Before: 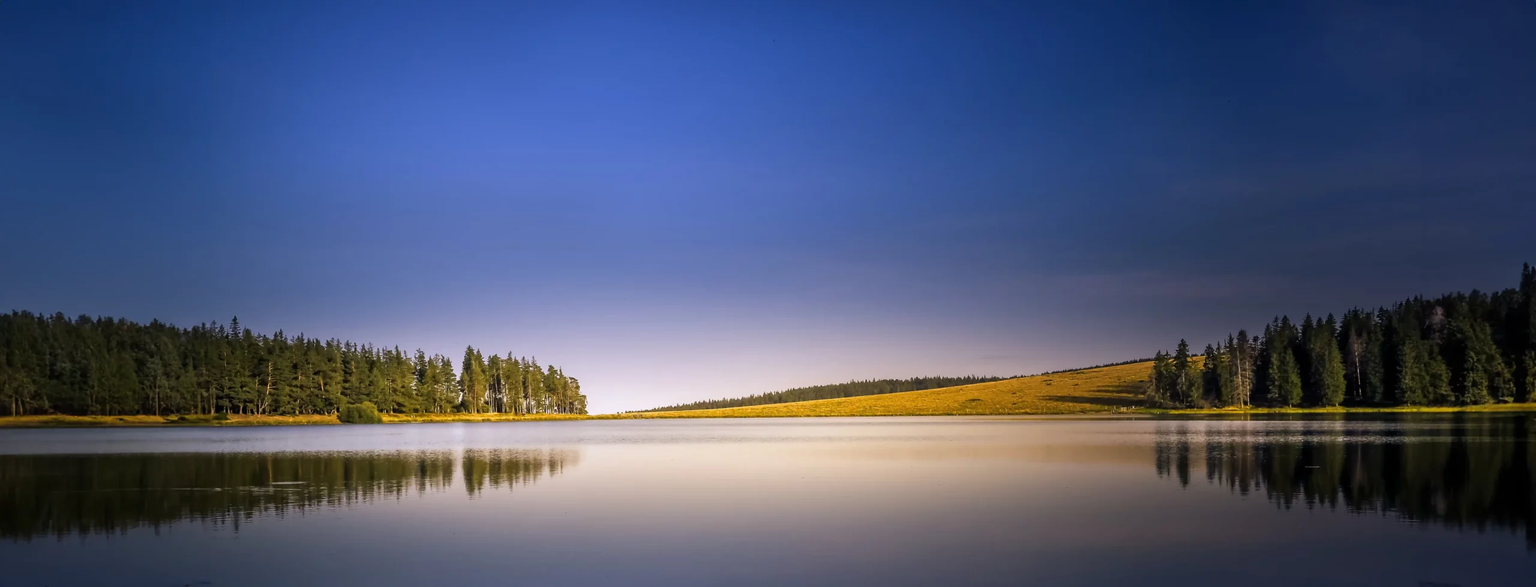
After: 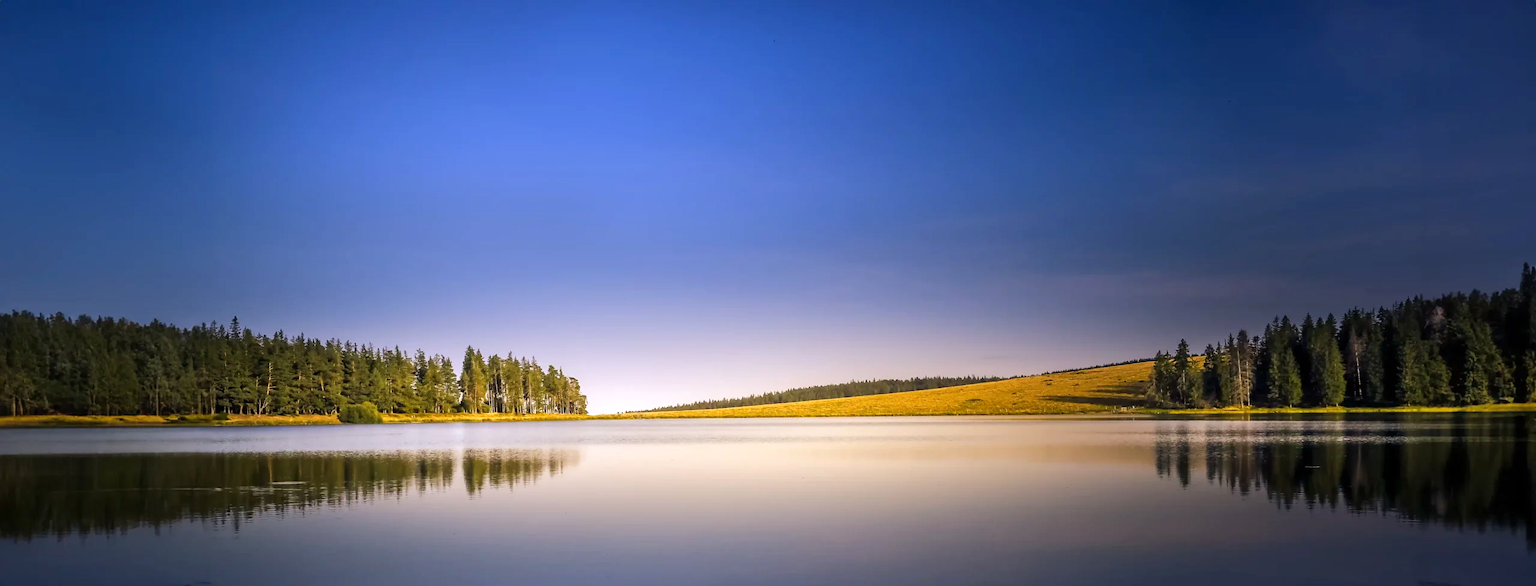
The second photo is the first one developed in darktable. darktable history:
color balance rgb: highlights gain › luminance 17.948%, global offset › hue 171.34°, perceptual saturation grading › global saturation 0.42%, perceptual brilliance grading › mid-tones 9.548%, perceptual brilliance grading › shadows 14.835%
